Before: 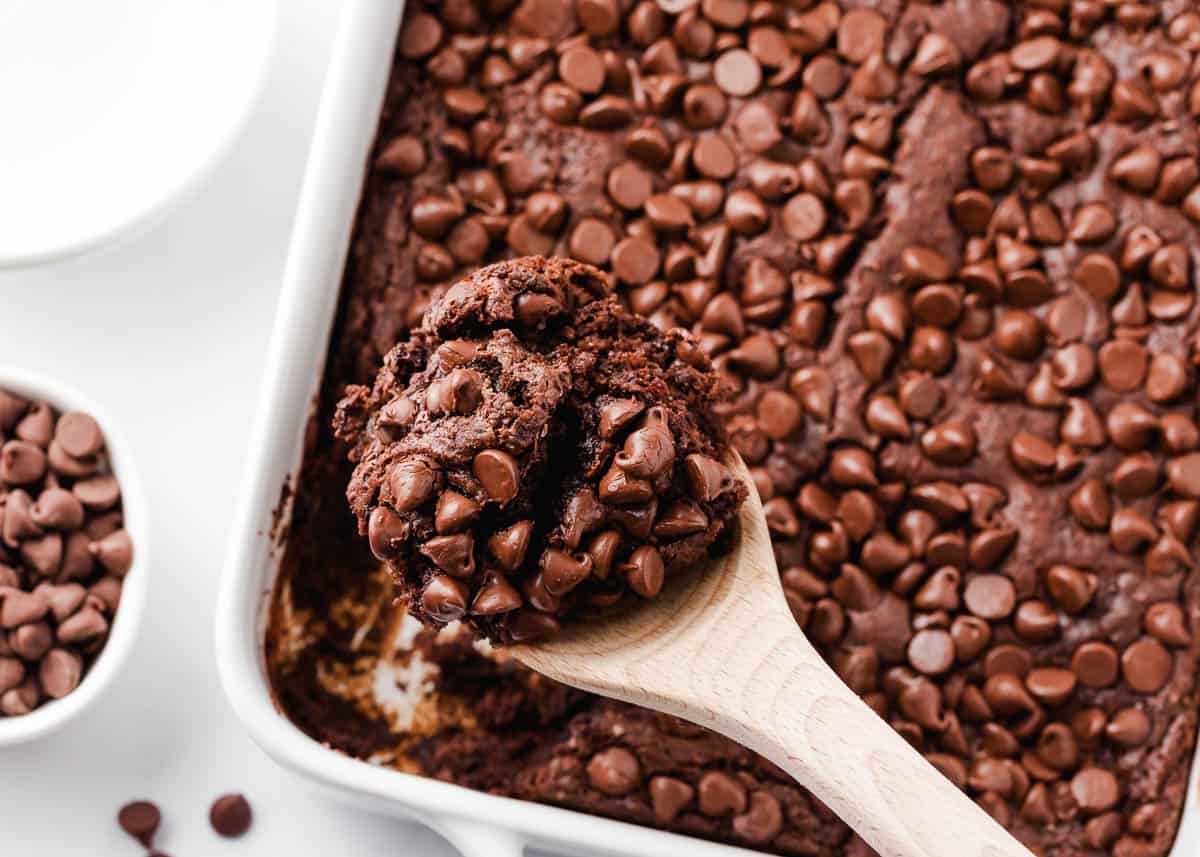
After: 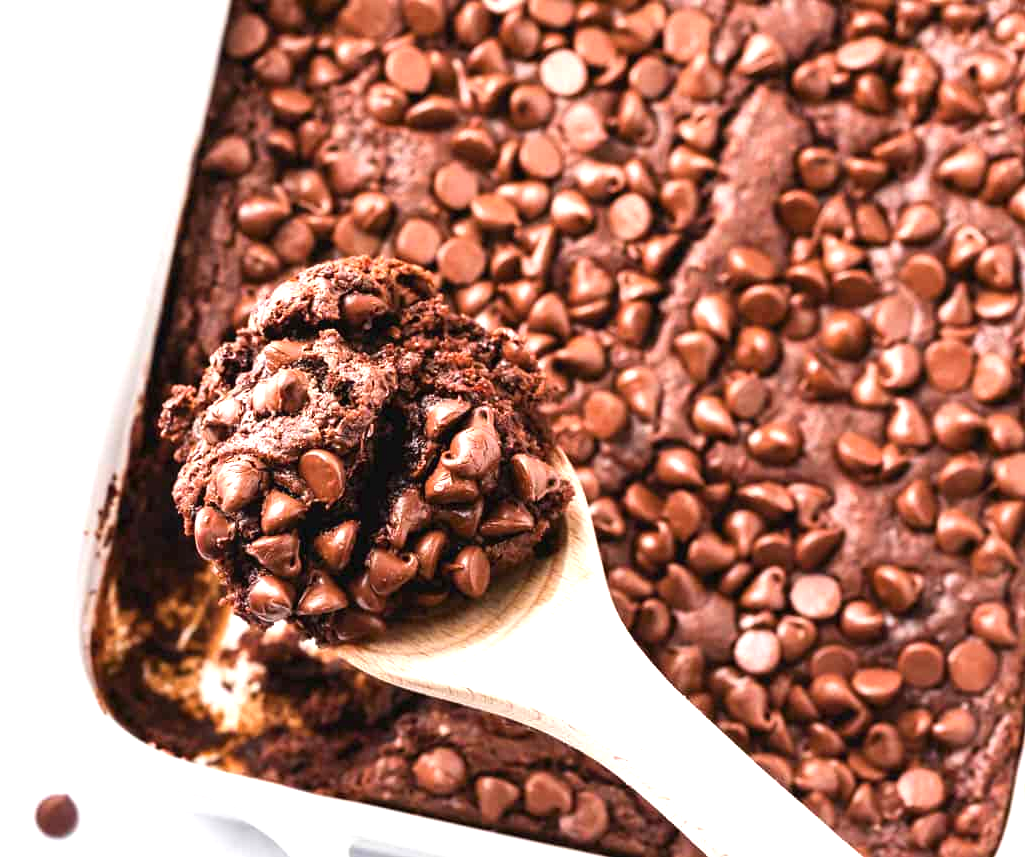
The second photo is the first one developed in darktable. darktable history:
crop and rotate: left 14.571%
exposure: black level correction 0, exposure 1.103 EV, compensate highlight preservation false
